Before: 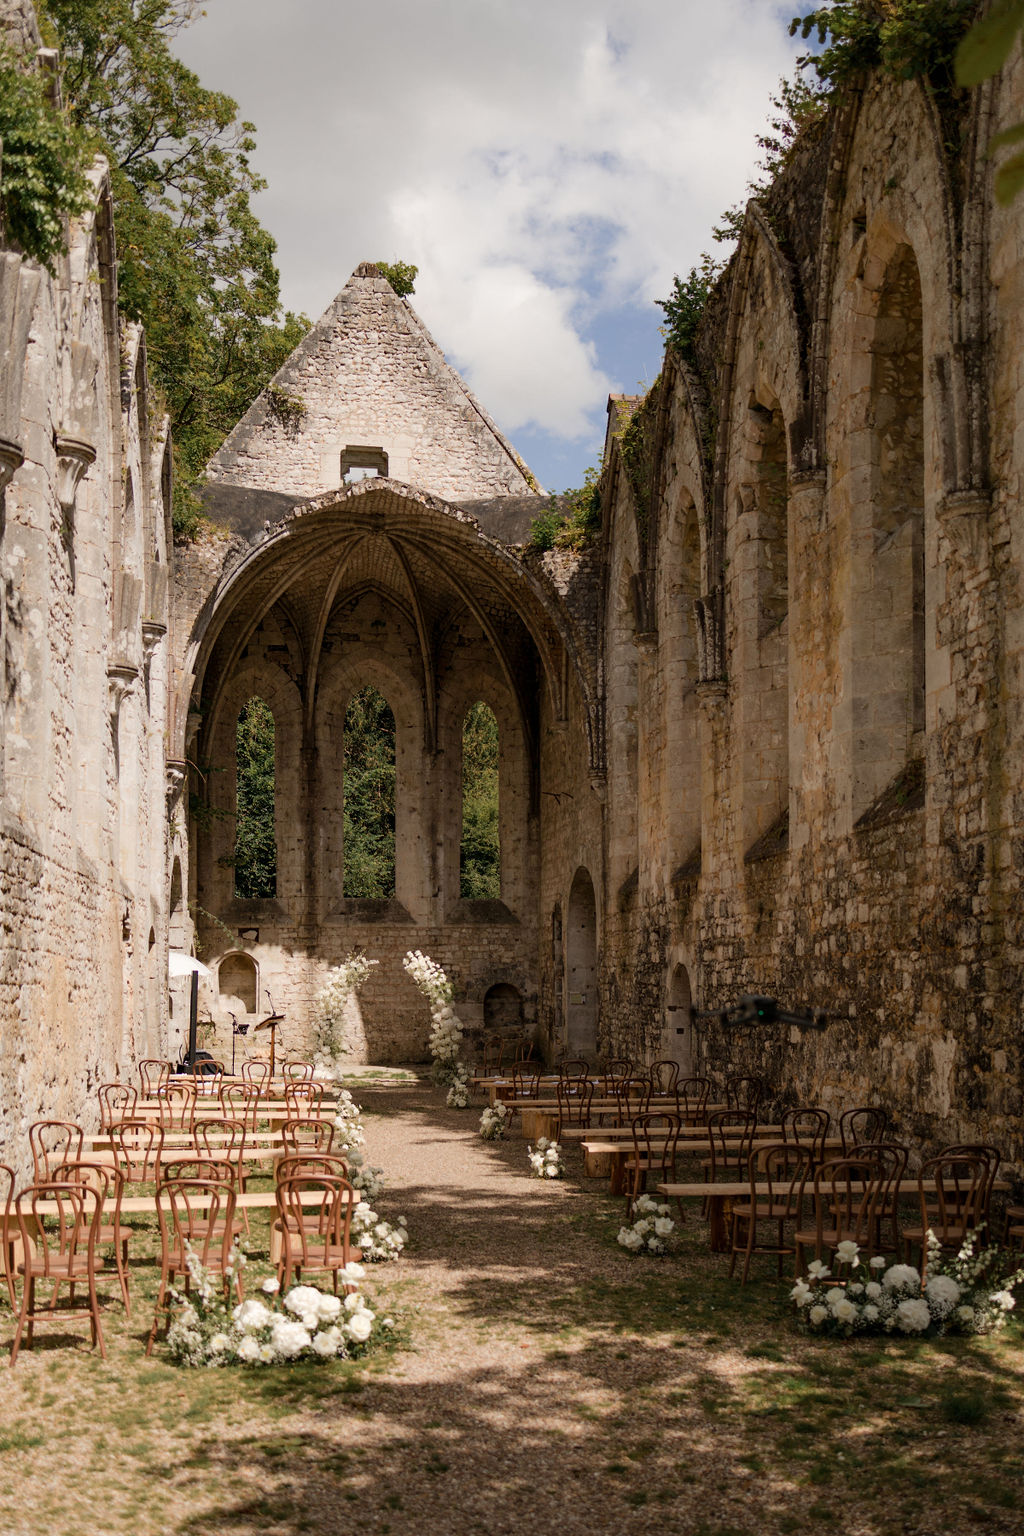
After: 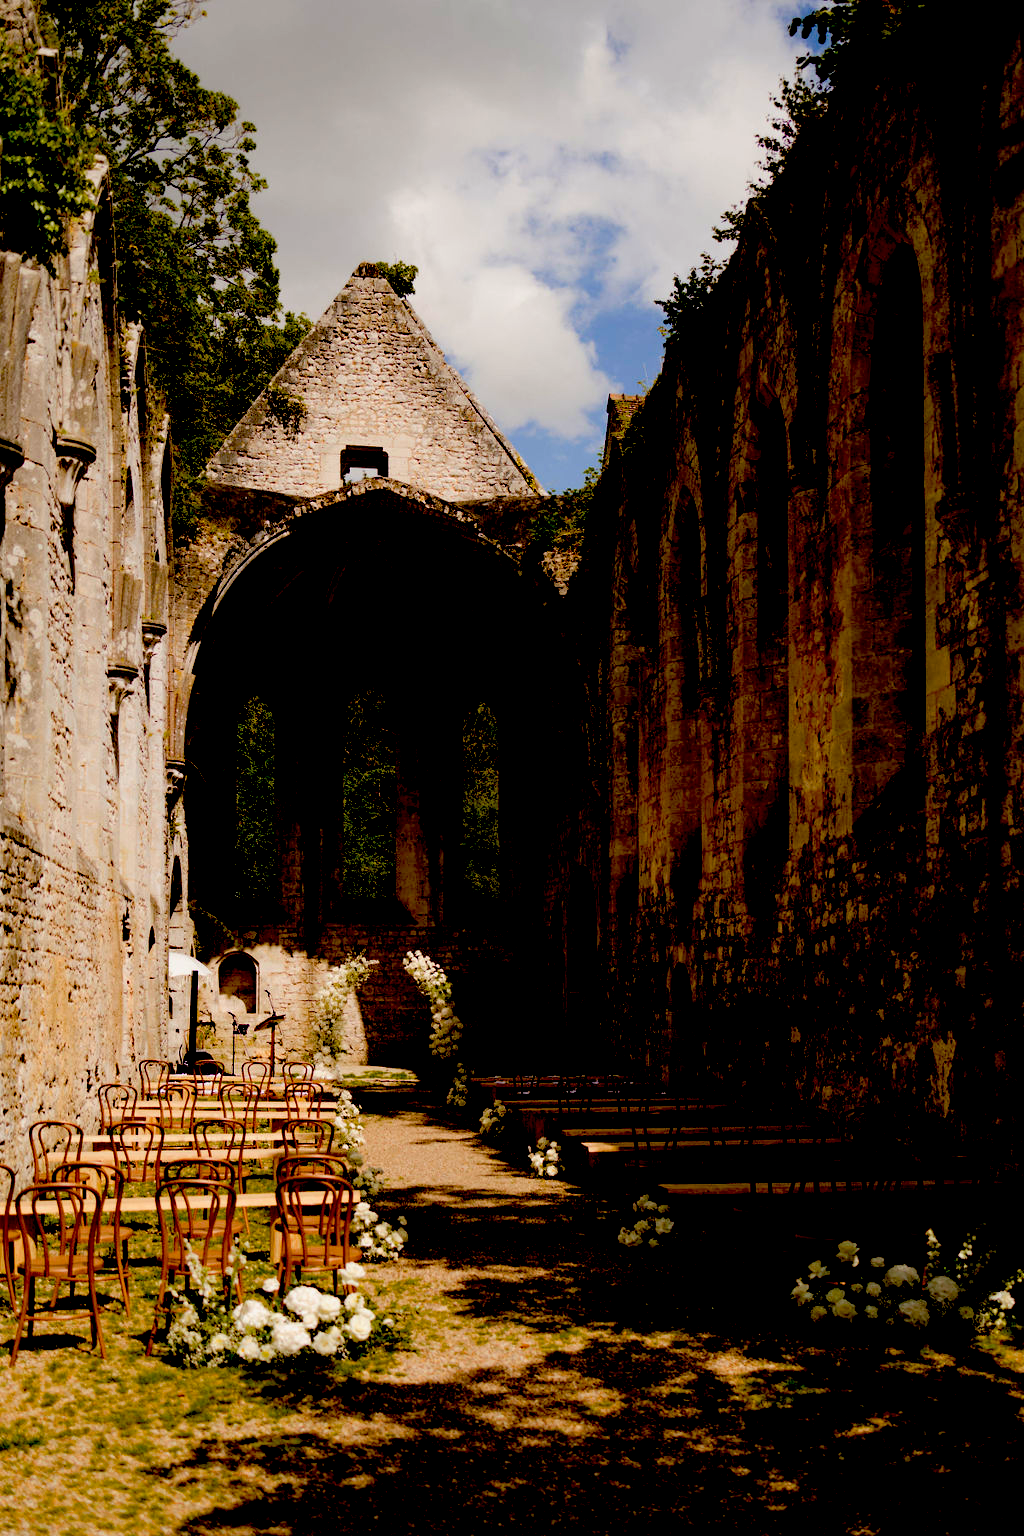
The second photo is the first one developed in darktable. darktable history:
exposure: black level correction 0.1, exposure -0.092 EV, compensate highlight preservation false
color balance rgb: linear chroma grading › global chroma 15%, perceptual saturation grading › global saturation 30%
